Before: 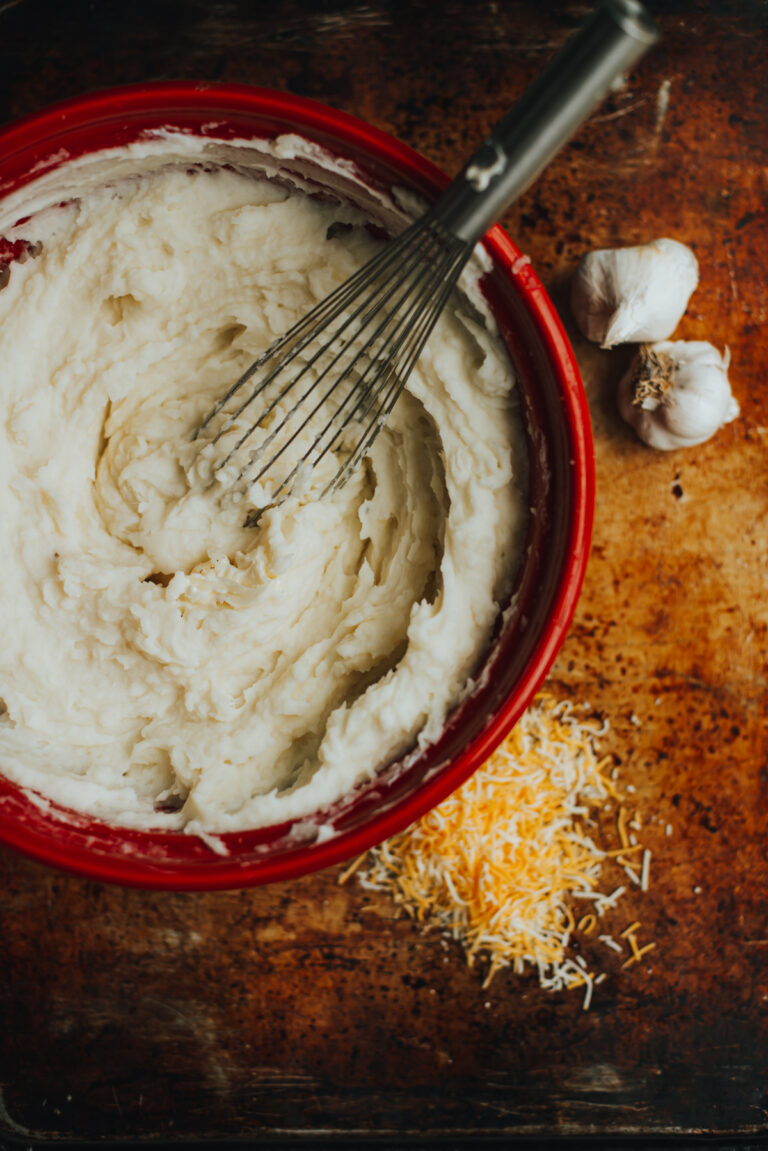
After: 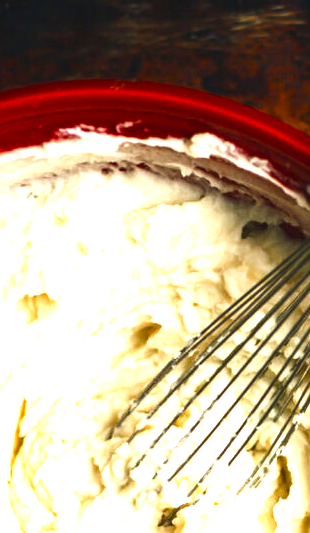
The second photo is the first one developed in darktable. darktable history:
exposure: black level correction 0, exposure 1.354 EV, compensate highlight preservation false
crop and rotate: left 11.126%, top 0.114%, right 48.403%, bottom 53.566%
color balance rgb: power › hue 328.92°, perceptual saturation grading › global saturation 0.195%, perceptual saturation grading › mid-tones 6.333%, perceptual saturation grading › shadows 71.312%, perceptual brilliance grading › highlights 15.473%, perceptual brilliance grading › shadows -13.74%, global vibrance 9.533%
